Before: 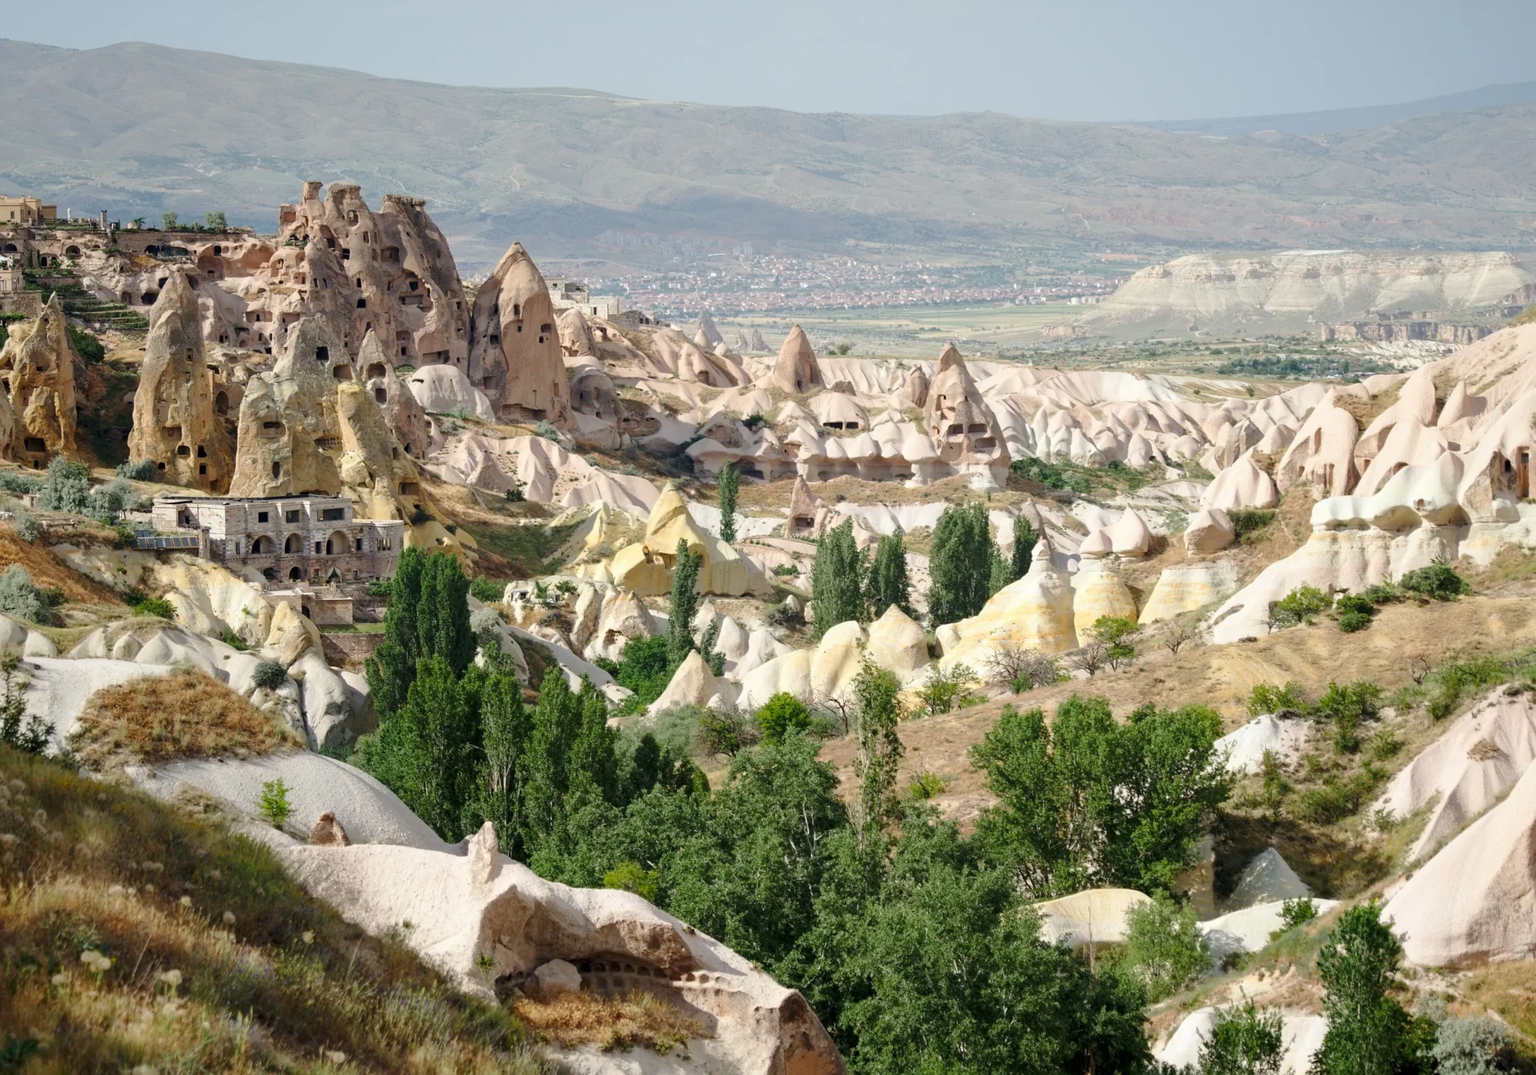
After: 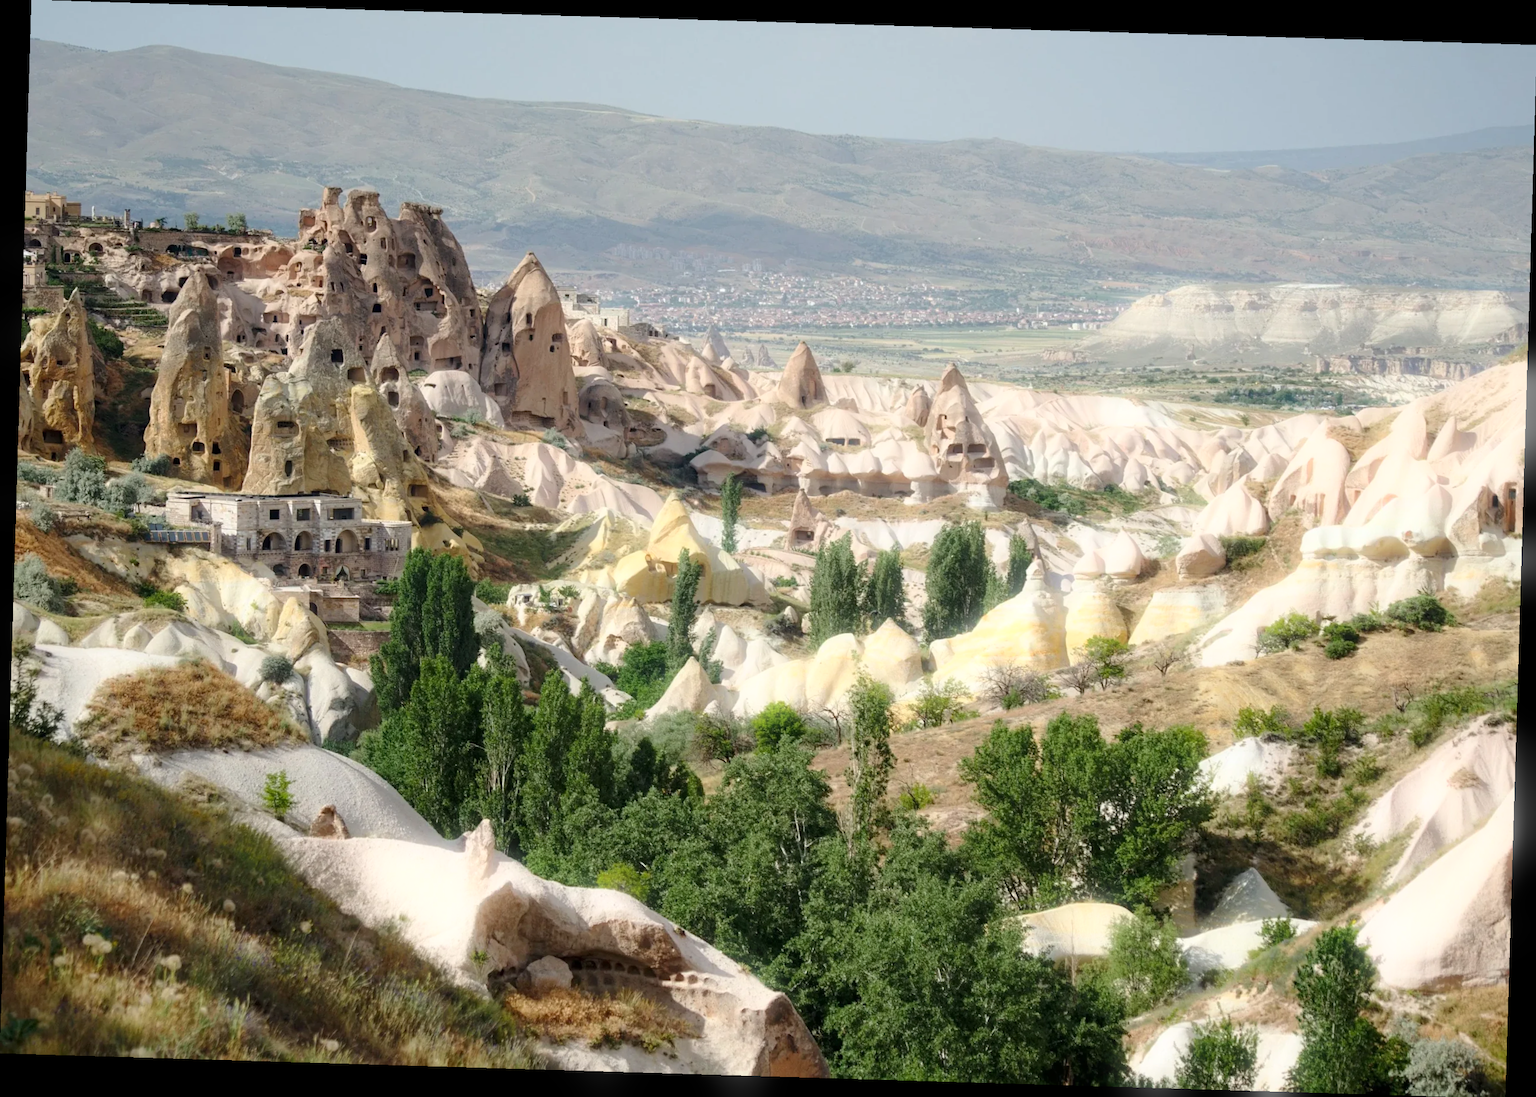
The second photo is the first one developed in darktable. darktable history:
bloom: size 5%, threshold 95%, strength 15%
rotate and perspective: rotation 1.72°, automatic cropping off
